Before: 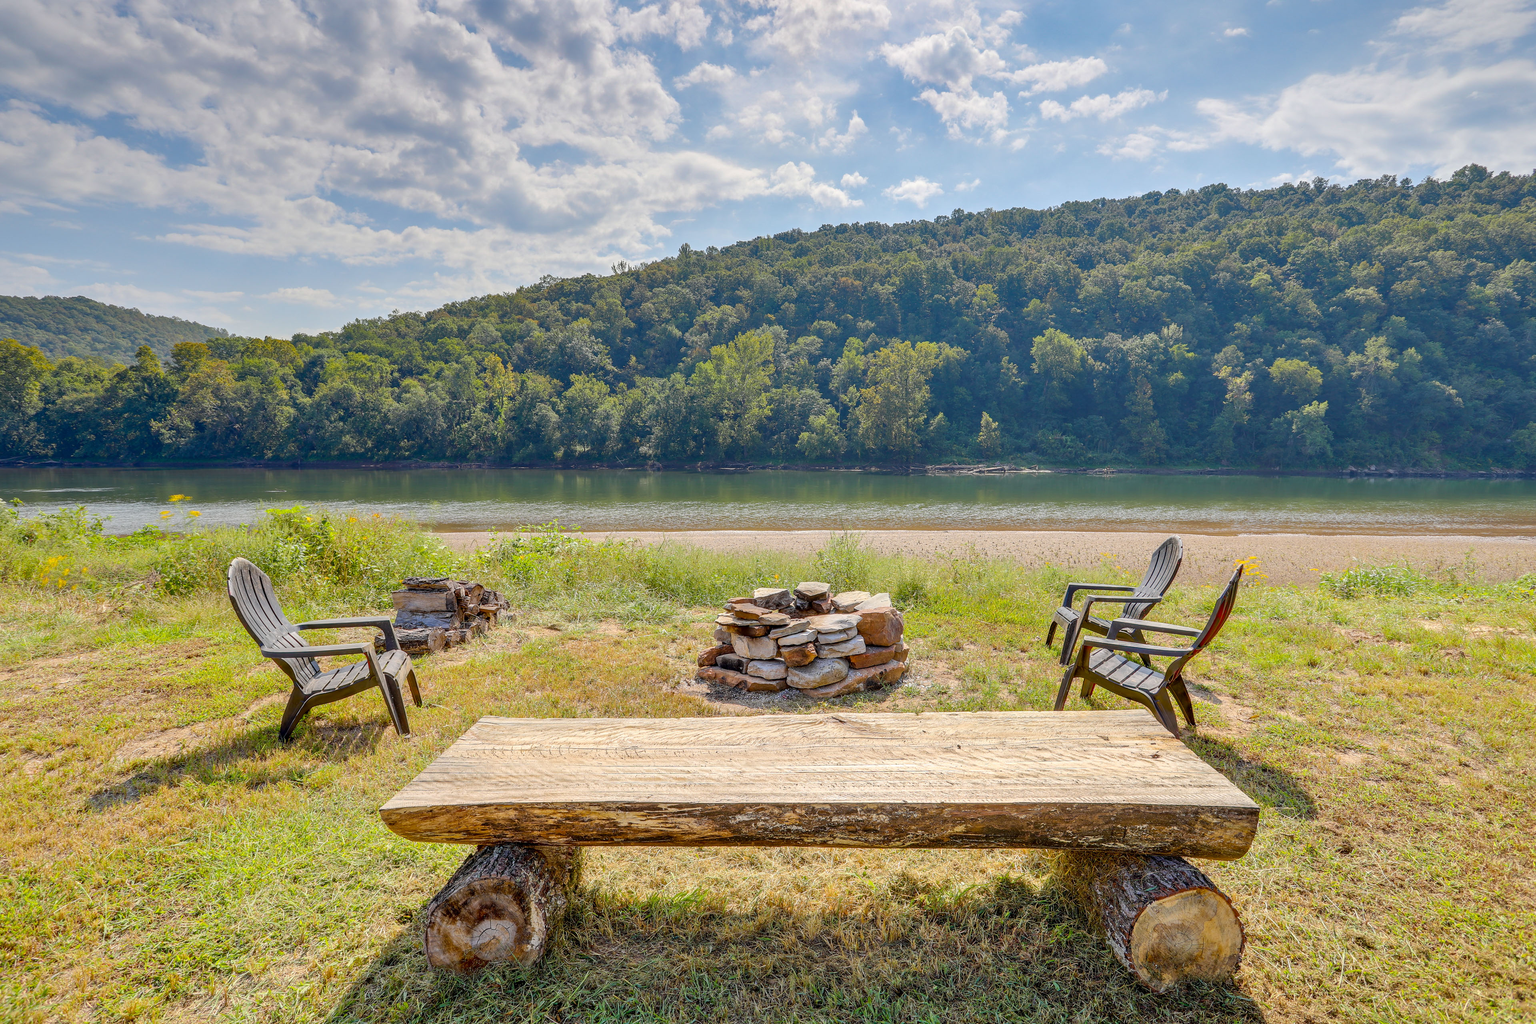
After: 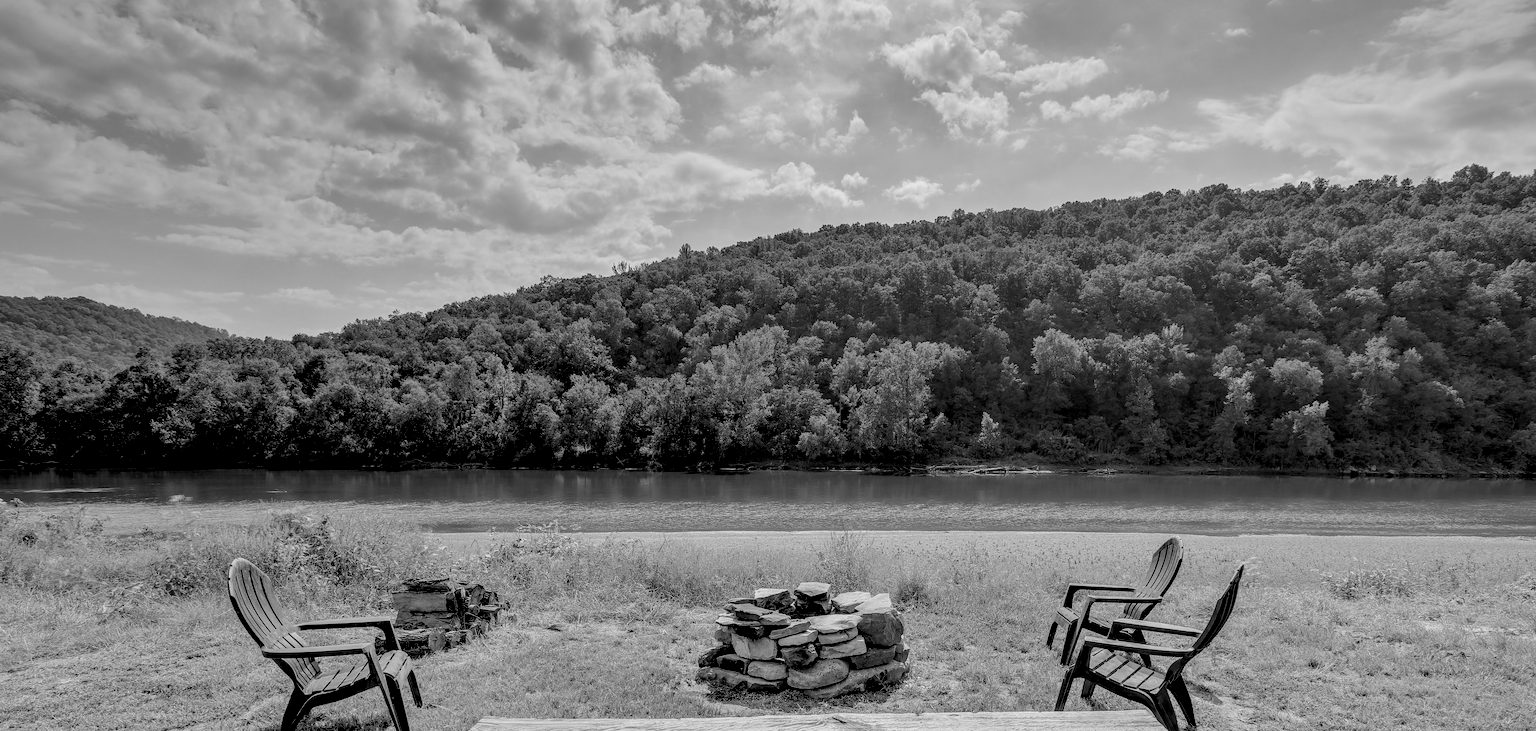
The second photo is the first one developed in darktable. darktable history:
crop: bottom 28.576%
exposure: black level correction 0.046, exposure -0.228 EV, compensate highlight preservation false
monochrome: on, module defaults
